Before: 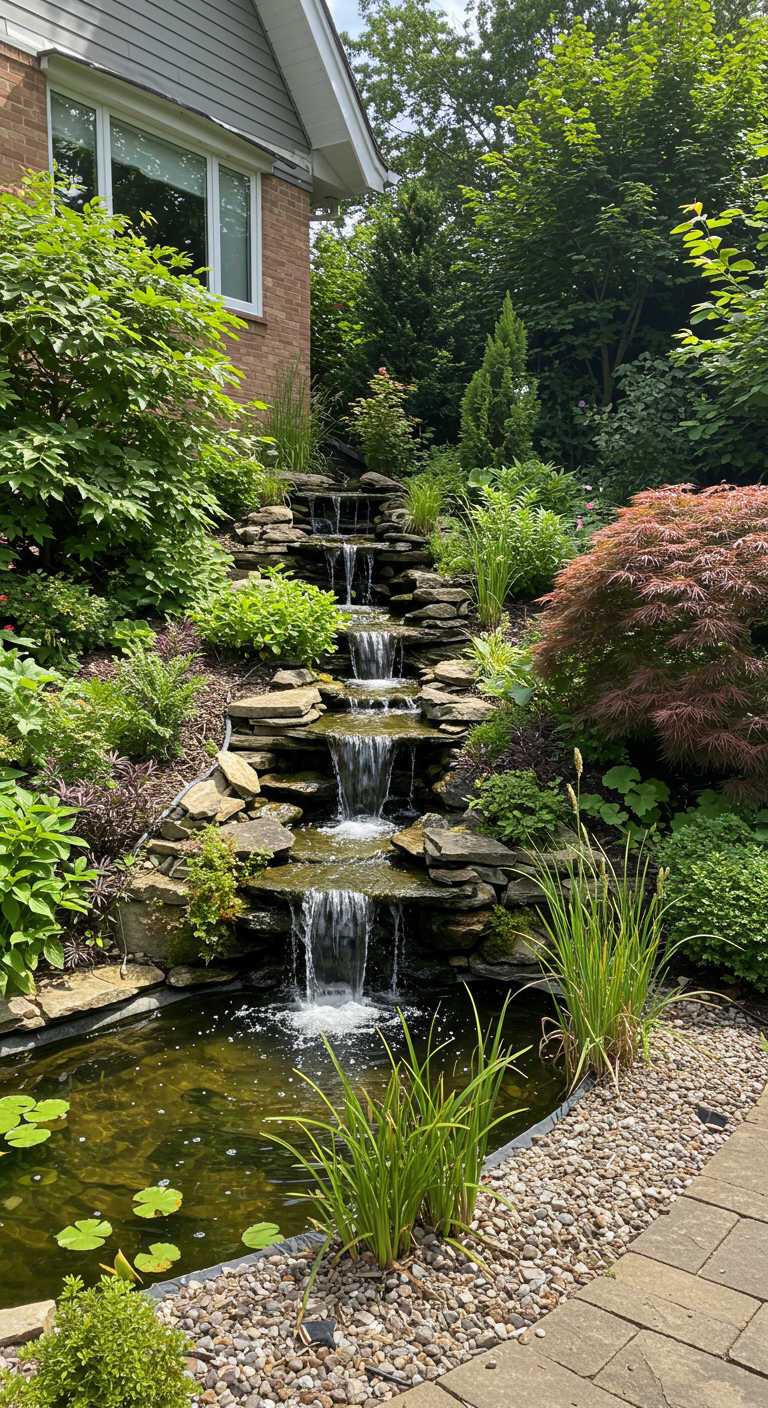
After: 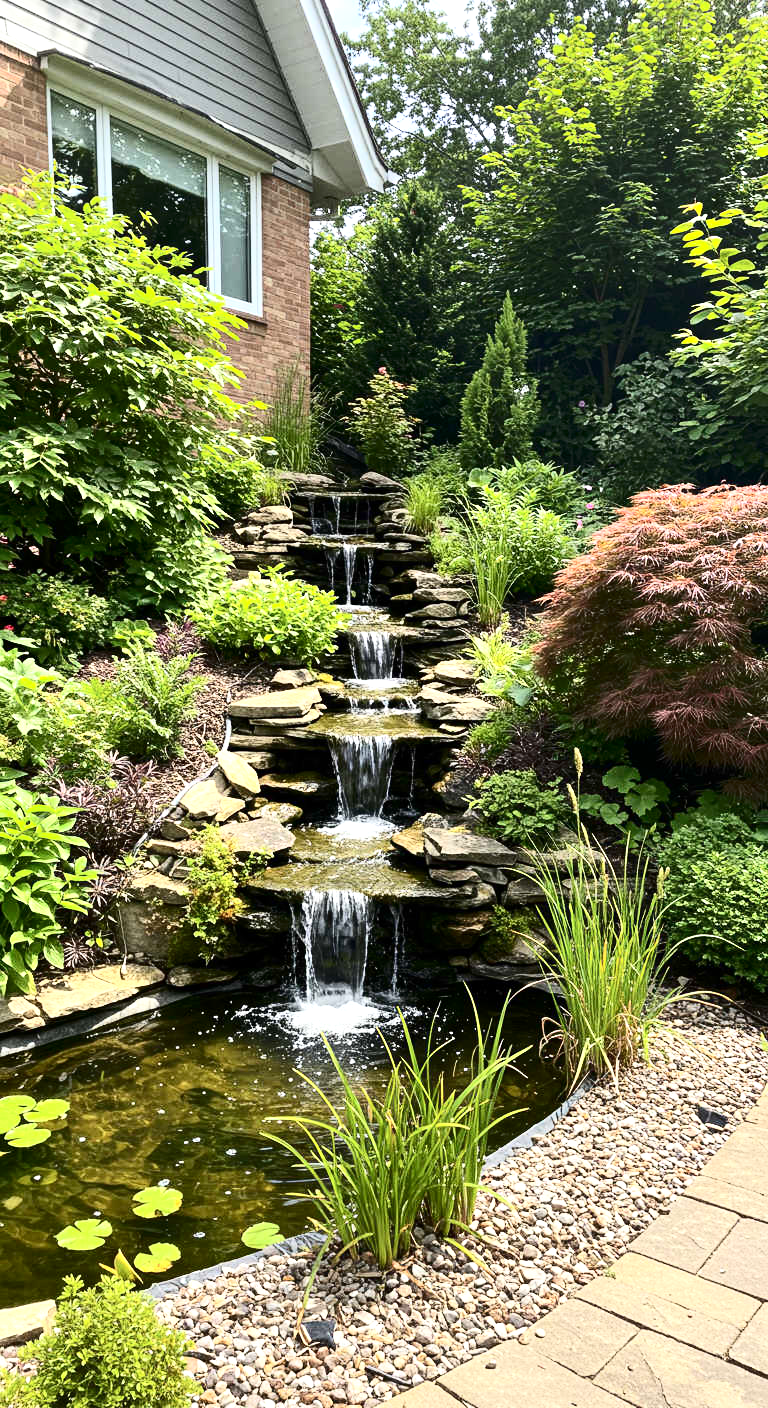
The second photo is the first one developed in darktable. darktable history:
contrast brightness saturation: contrast 0.28
exposure: exposure 0.74 EV, compensate highlight preservation false
